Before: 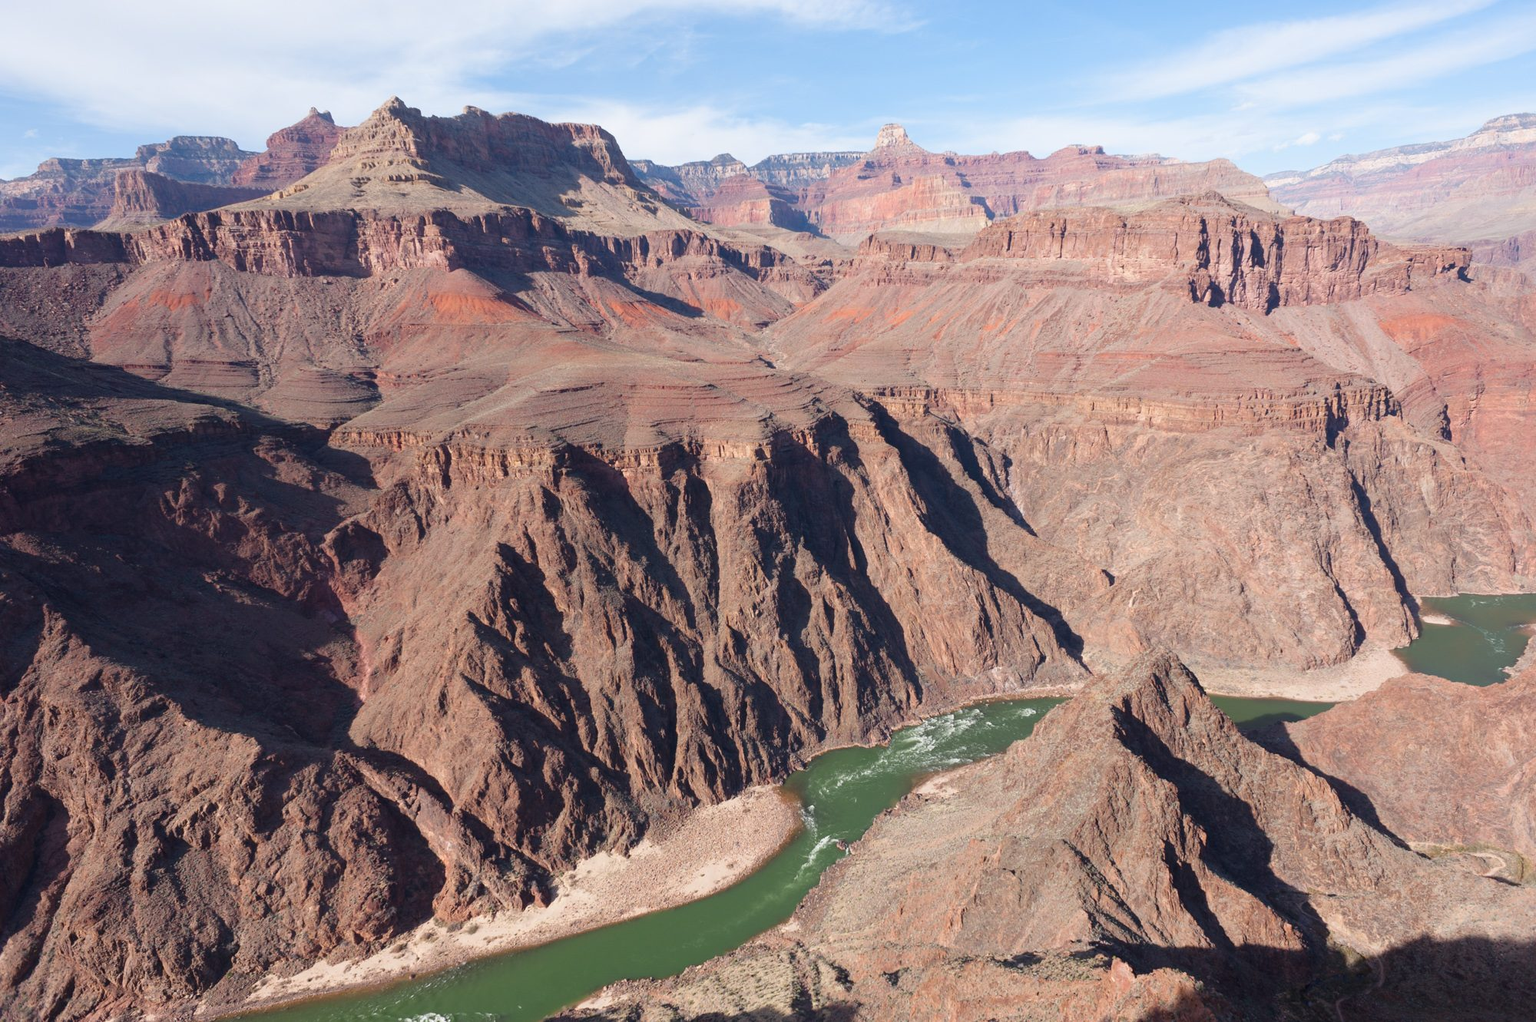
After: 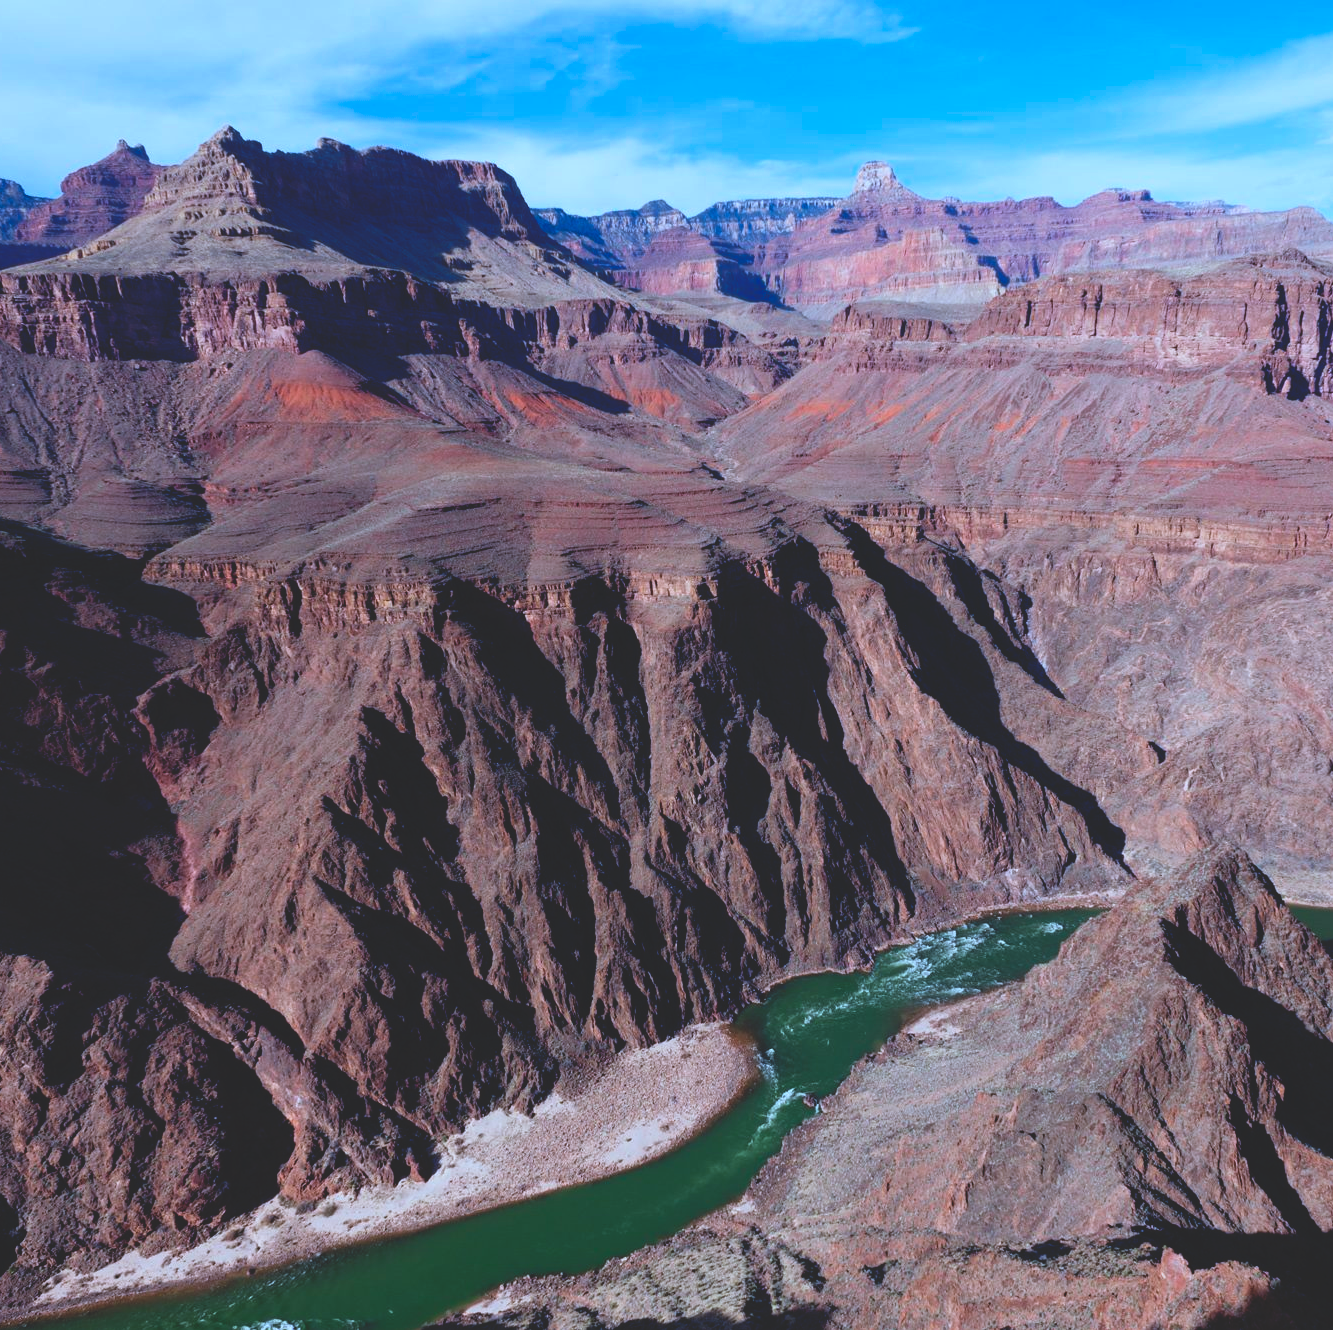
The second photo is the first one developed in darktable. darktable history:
color calibration: output R [0.999, 0.026, -0.11, 0], output G [-0.019, 1.037, -0.099, 0], output B [0.022, -0.023, 0.902, 0], illuminant custom, x 0.39, y 0.392, temperature 3853.56 K
base curve: curves: ch0 [(0, 0.02) (0.083, 0.036) (1, 1)], preserve colors none
crop and rotate: left 14.344%, right 18.972%
